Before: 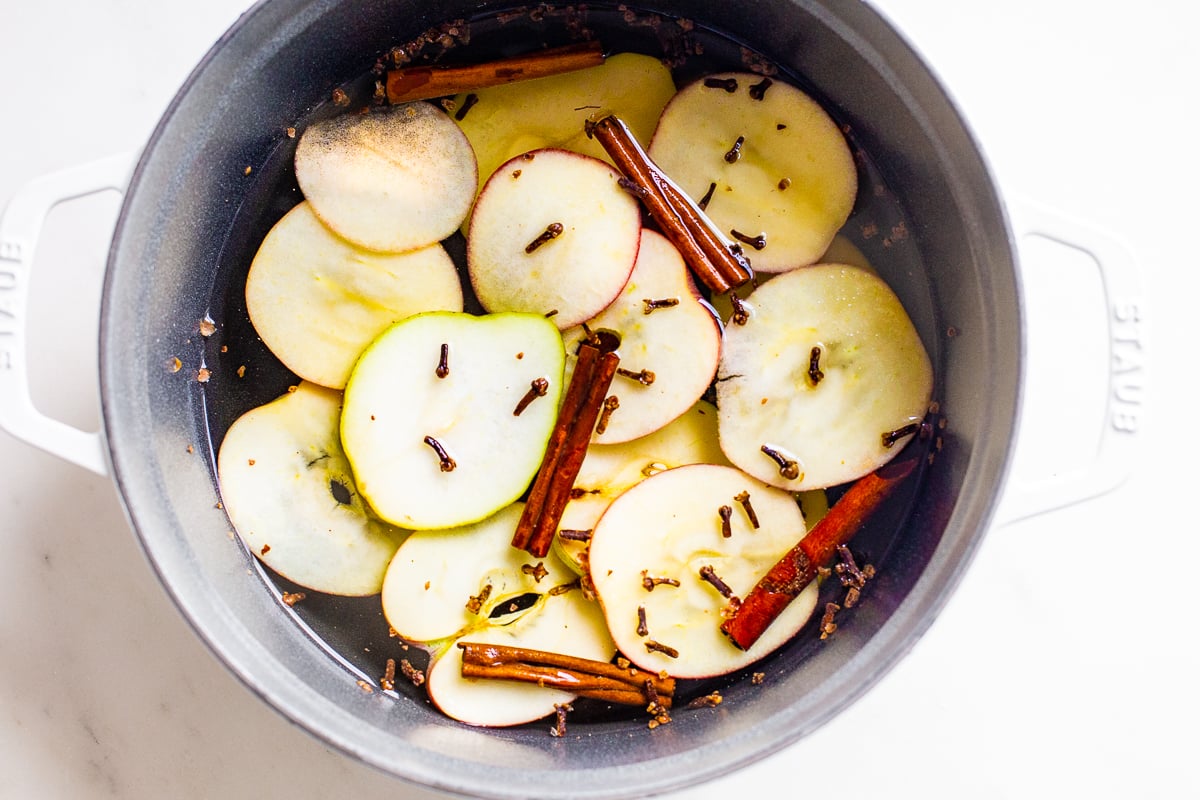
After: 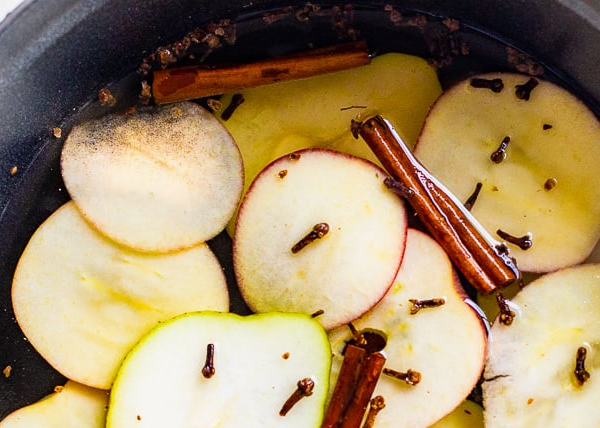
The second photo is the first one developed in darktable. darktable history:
crop: left 19.556%, right 30.401%, bottom 46.458%
exposure: exposure -0.048 EV, compensate highlight preservation false
